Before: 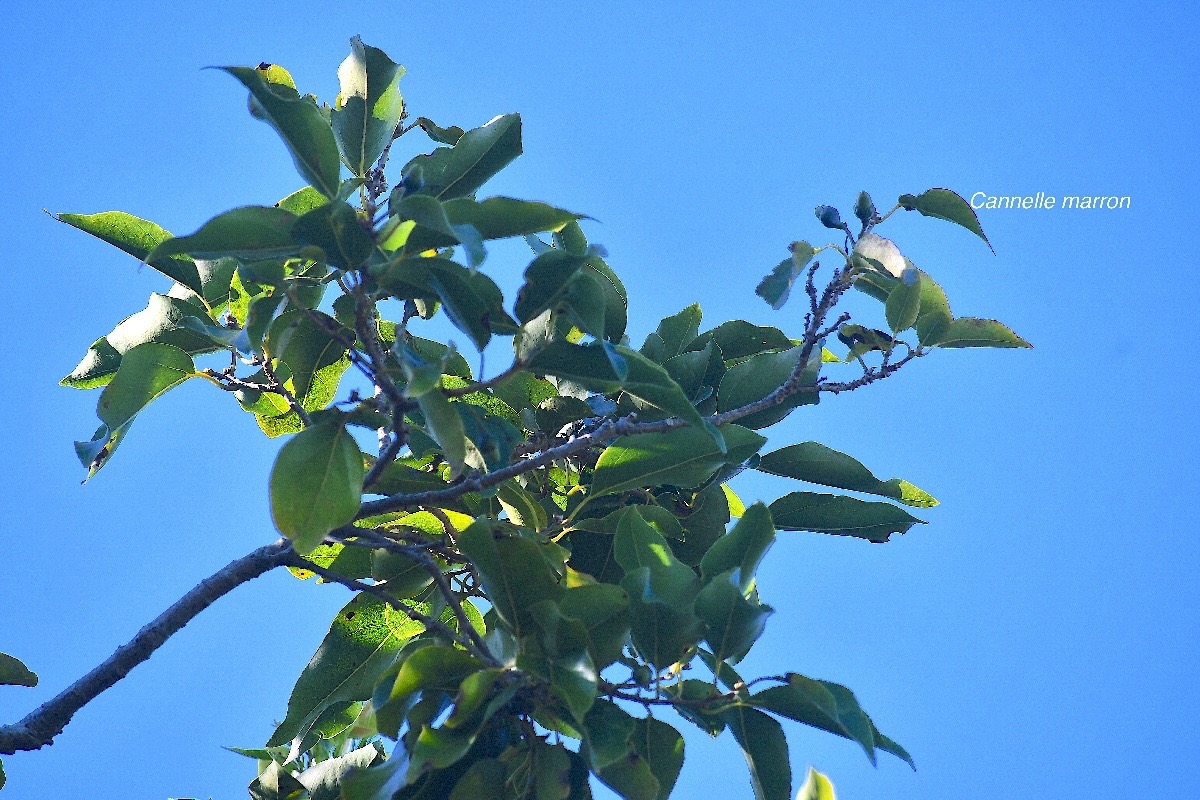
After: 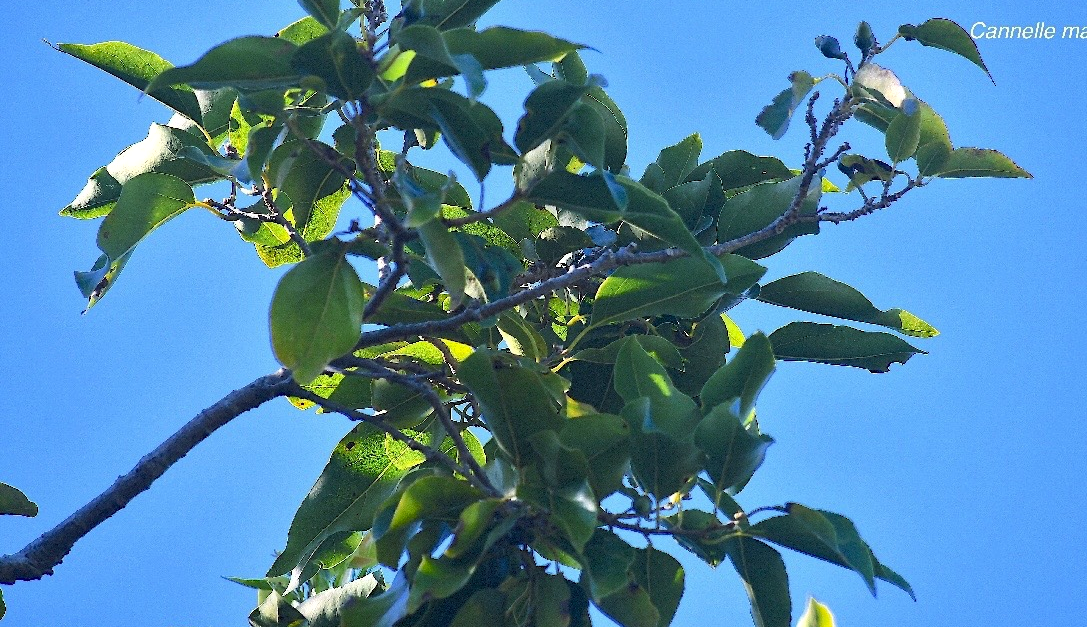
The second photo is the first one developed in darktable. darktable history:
haze removal: compatibility mode true, adaptive false
crop: top 21.269%, right 9.341%, bottom 0.295%
